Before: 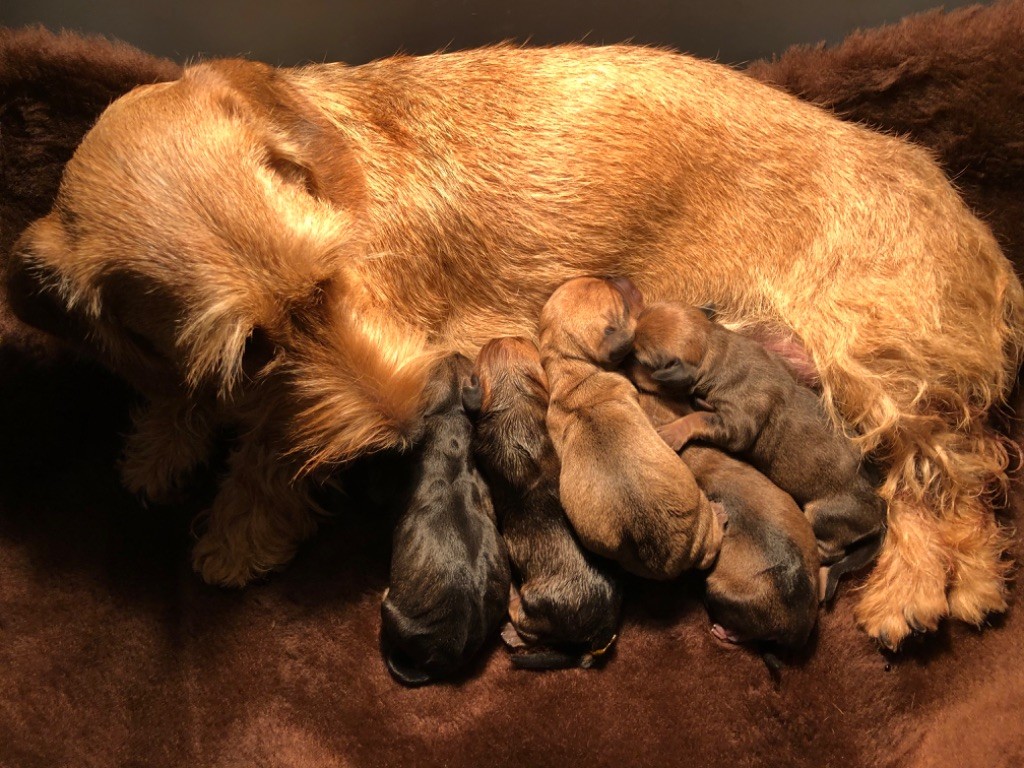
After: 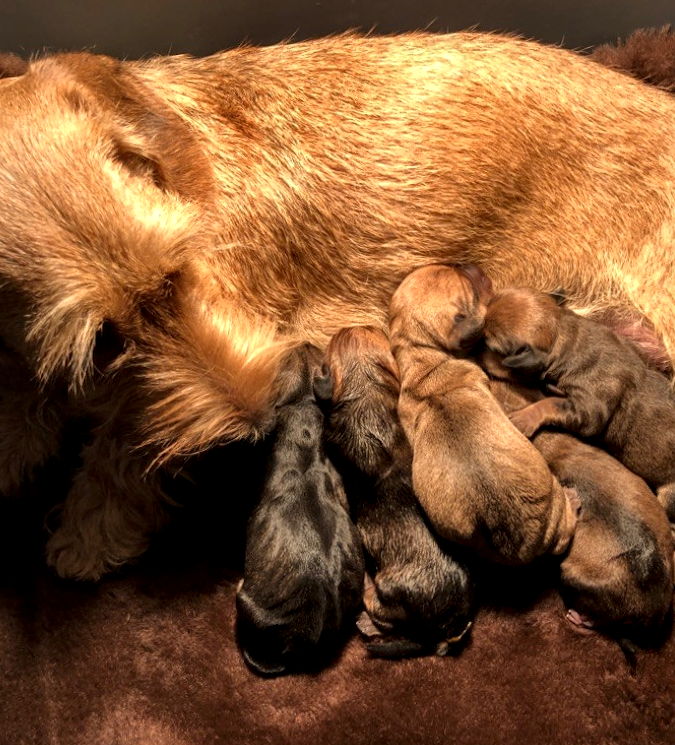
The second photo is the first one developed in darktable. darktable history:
crop and rotate: left 14.292%, right 19.041%
local contrast: detail 142%
rotate and perspective: rotation -1°, crop left 0.011, crop right 0.989, crop top 0.025, crop bottom 0.975
